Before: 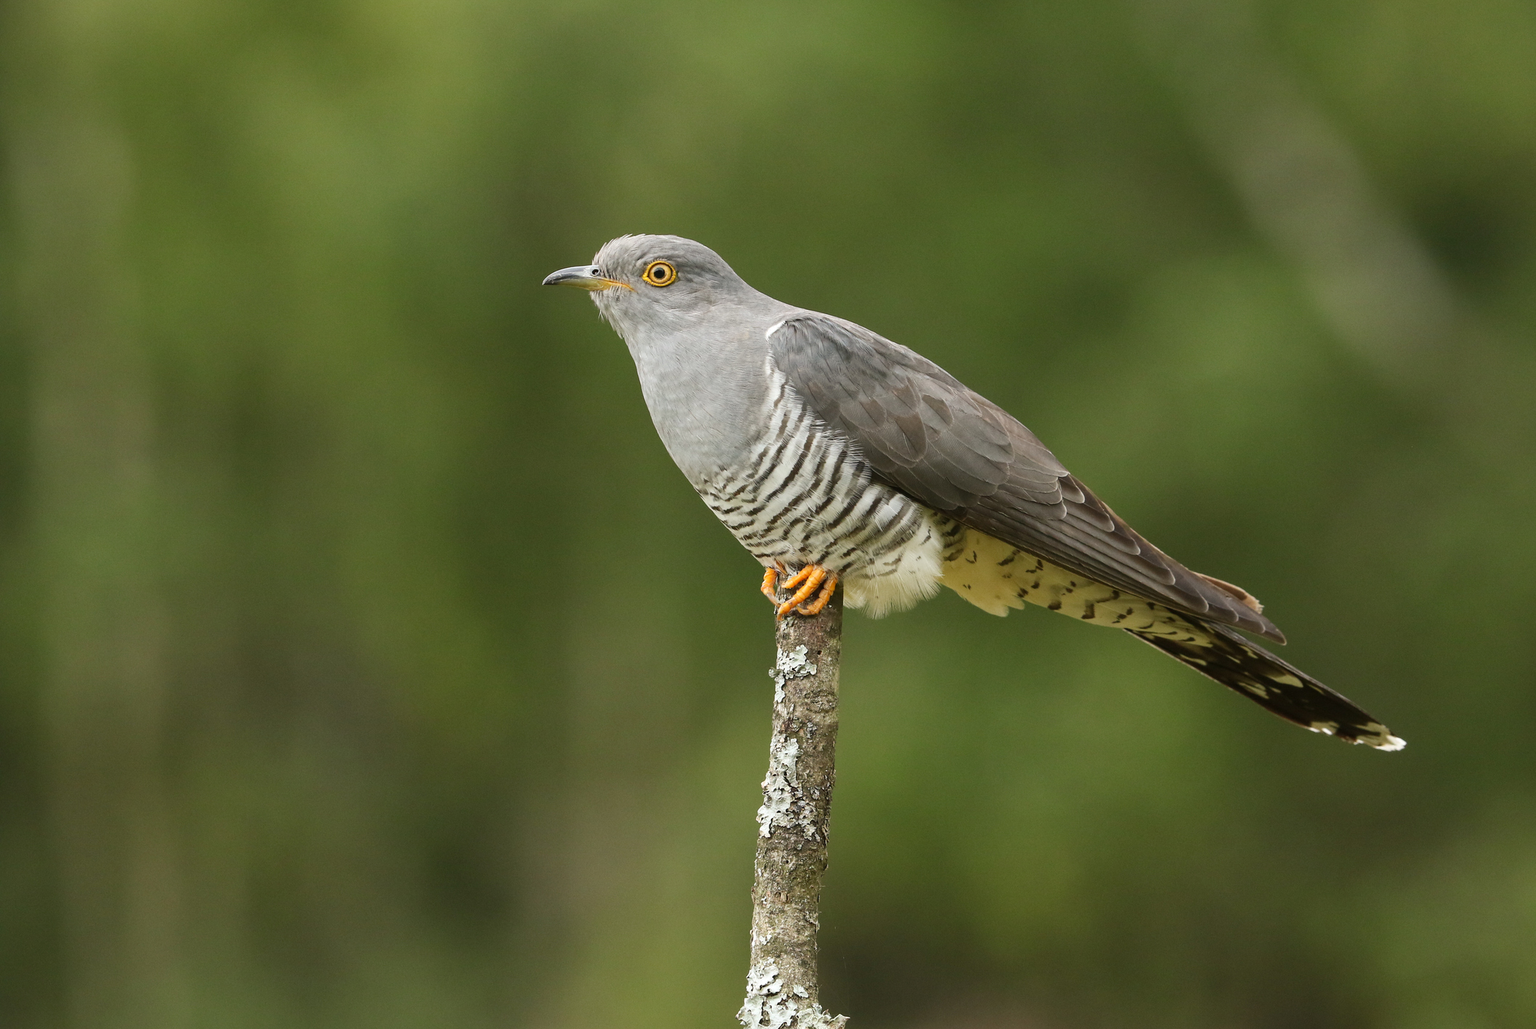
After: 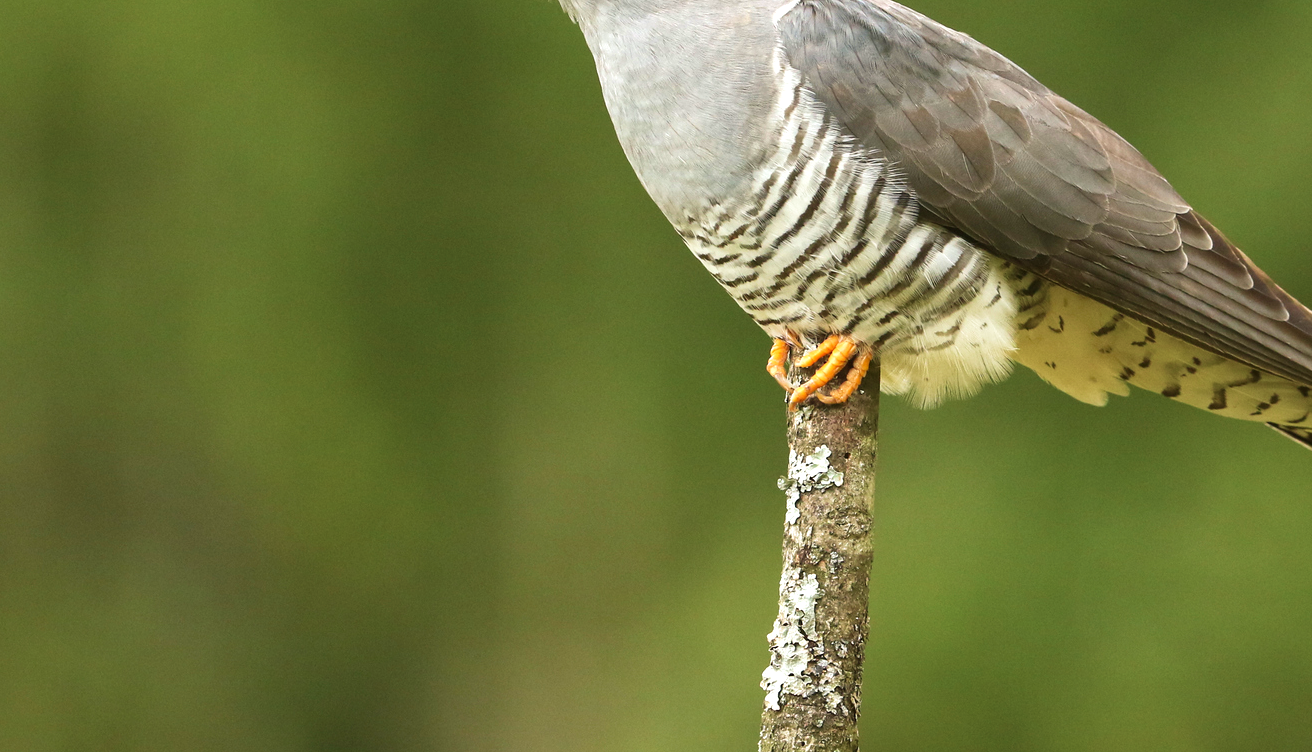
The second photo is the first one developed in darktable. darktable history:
crop: left 13.312%, top 31.28%, right 24.627%, bottom 15.582%
velvia: strength 39.63%
exposure: black level correction 0, exposure 0.5 EV, compensate highlight preservation false
